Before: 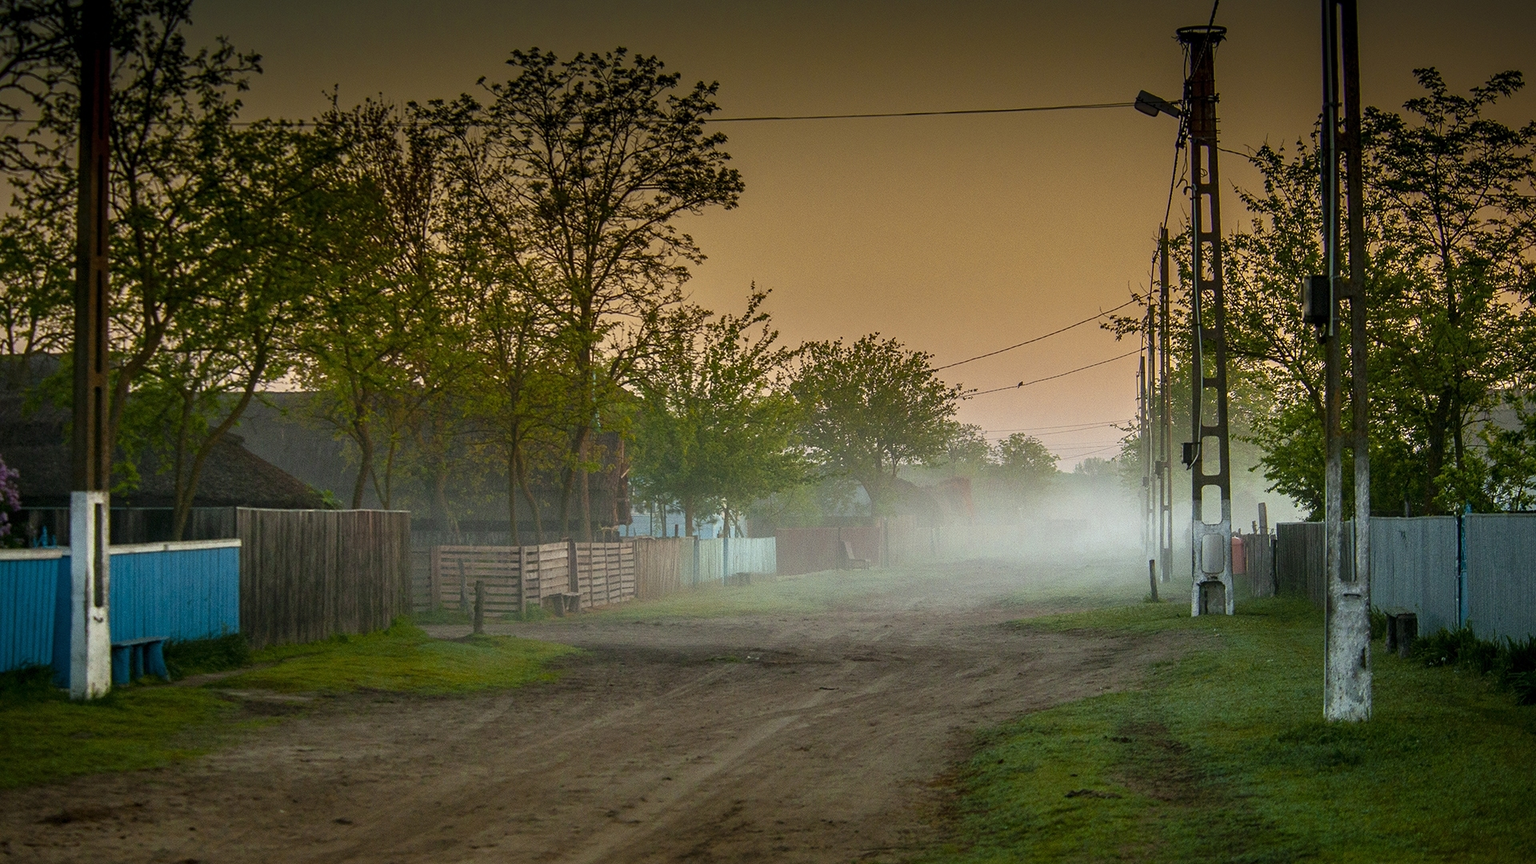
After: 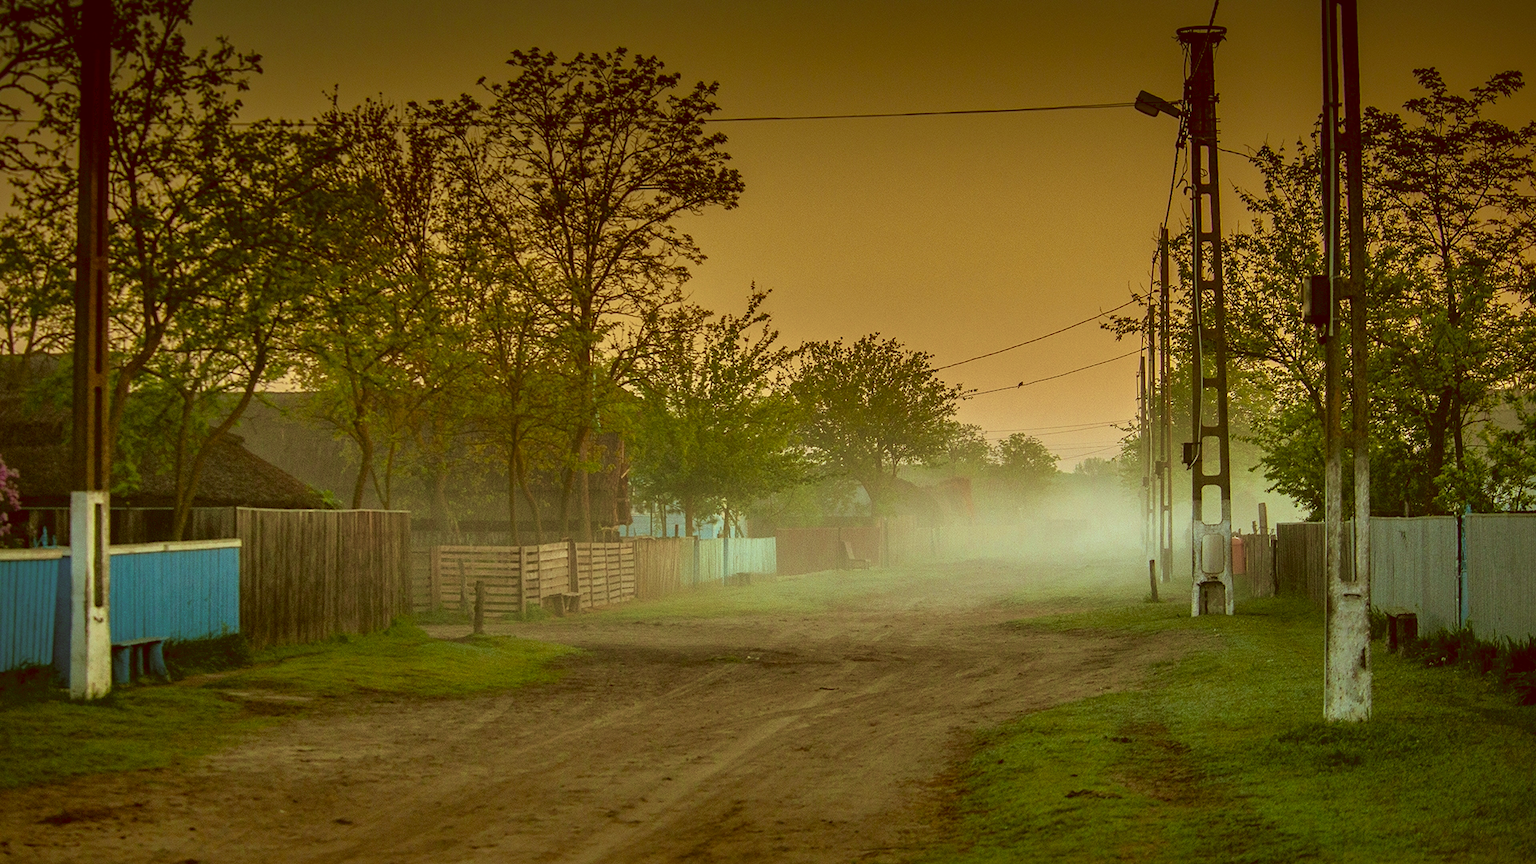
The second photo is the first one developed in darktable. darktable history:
velvia: strength 45%
shadows and highlights: on, module defaults
color correction: highlights a* -5.3, highlights b* 9.8, shadows a* 9.8, shadows b* 24.26
